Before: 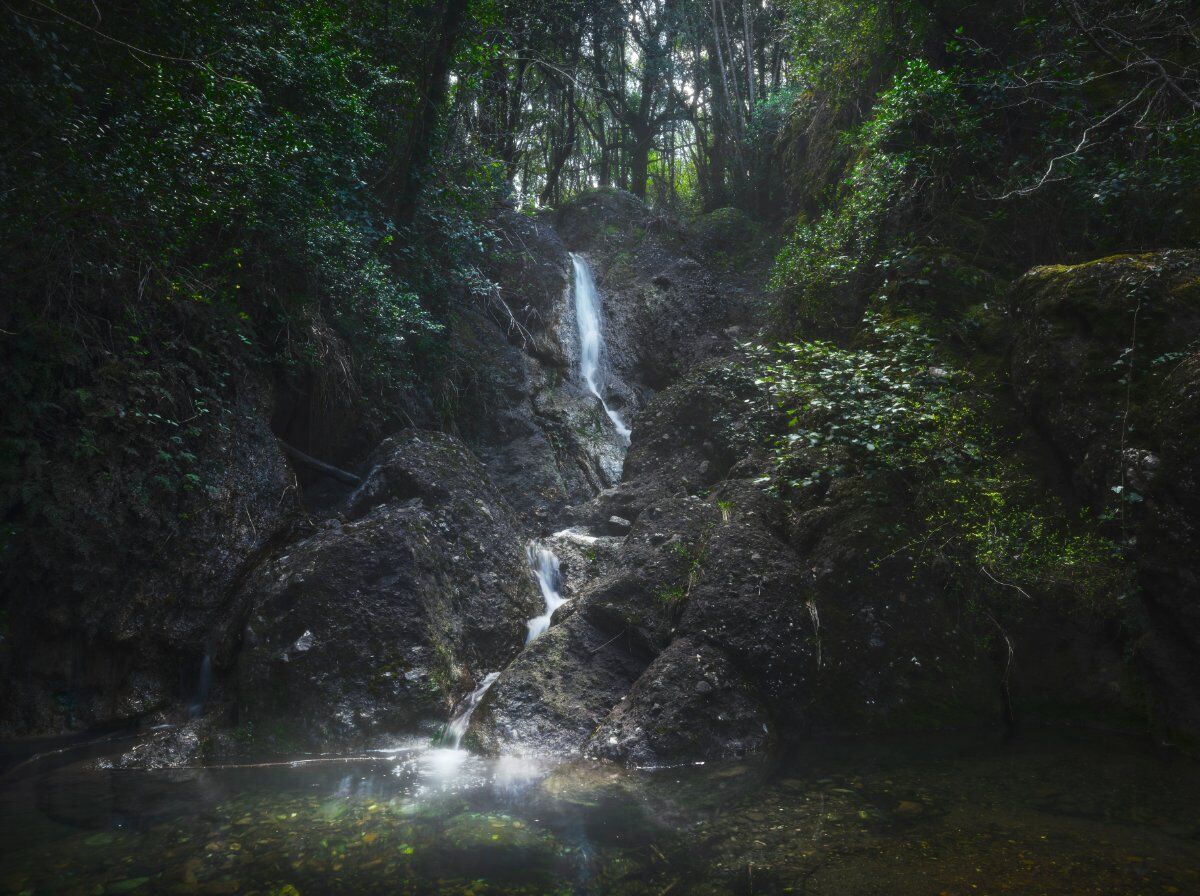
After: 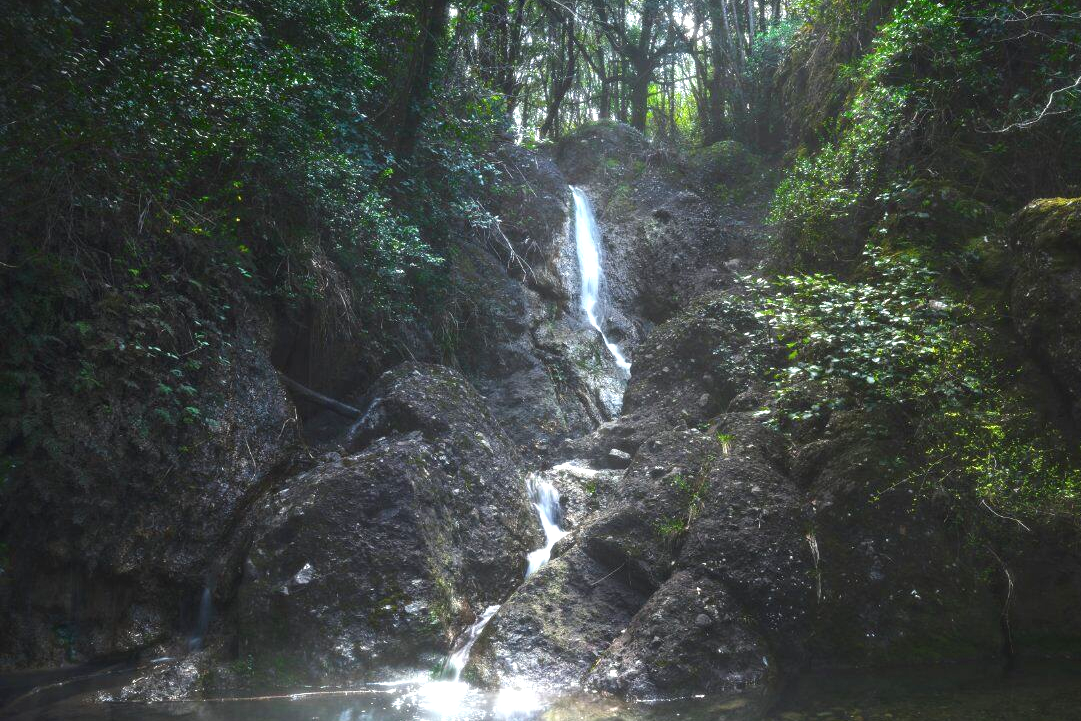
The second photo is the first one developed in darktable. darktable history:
crop: top 7.548%, right 9.906%, bottom 11.944%
exposure: black level correction 0, exposure 1 EV, compensate exposure bias true, compensate highlight preservation false
